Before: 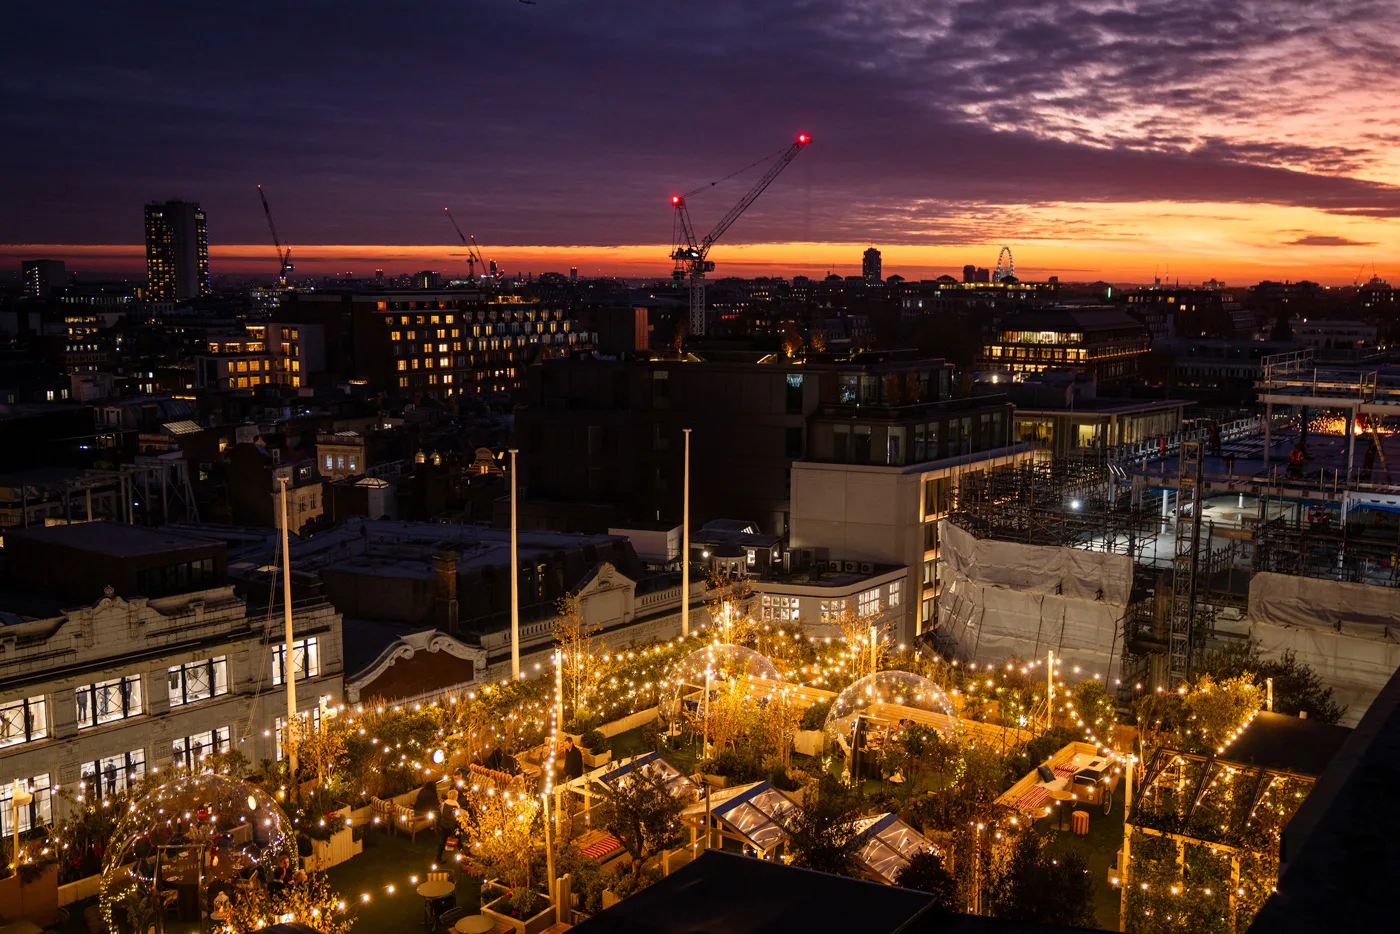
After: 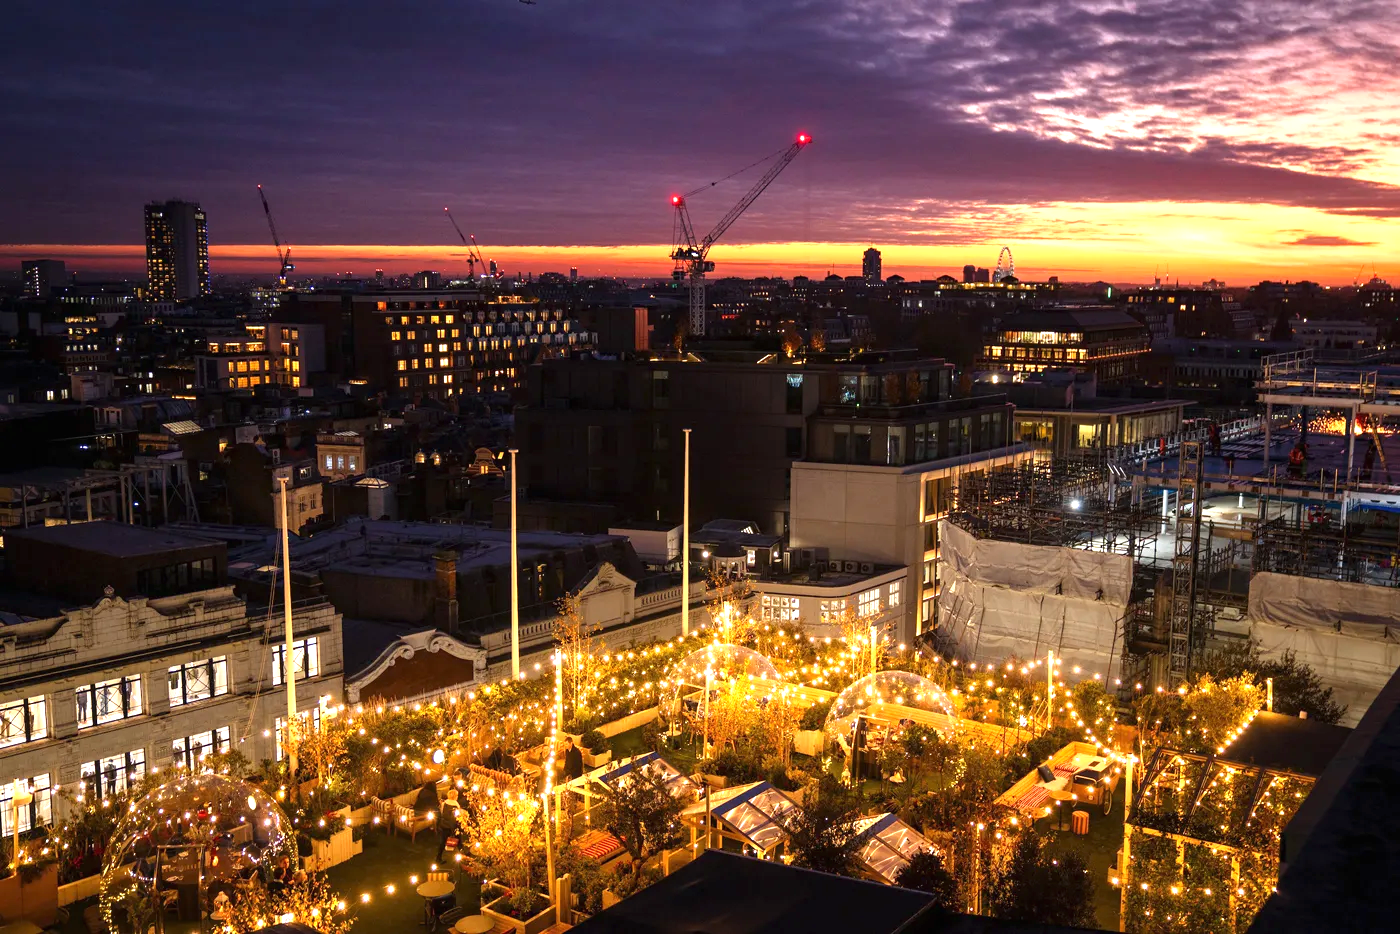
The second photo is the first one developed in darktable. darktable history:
exposure: black level correction 0, exposure 0.951 EV, compensate exposure bias true, compensate highlight preservation false
